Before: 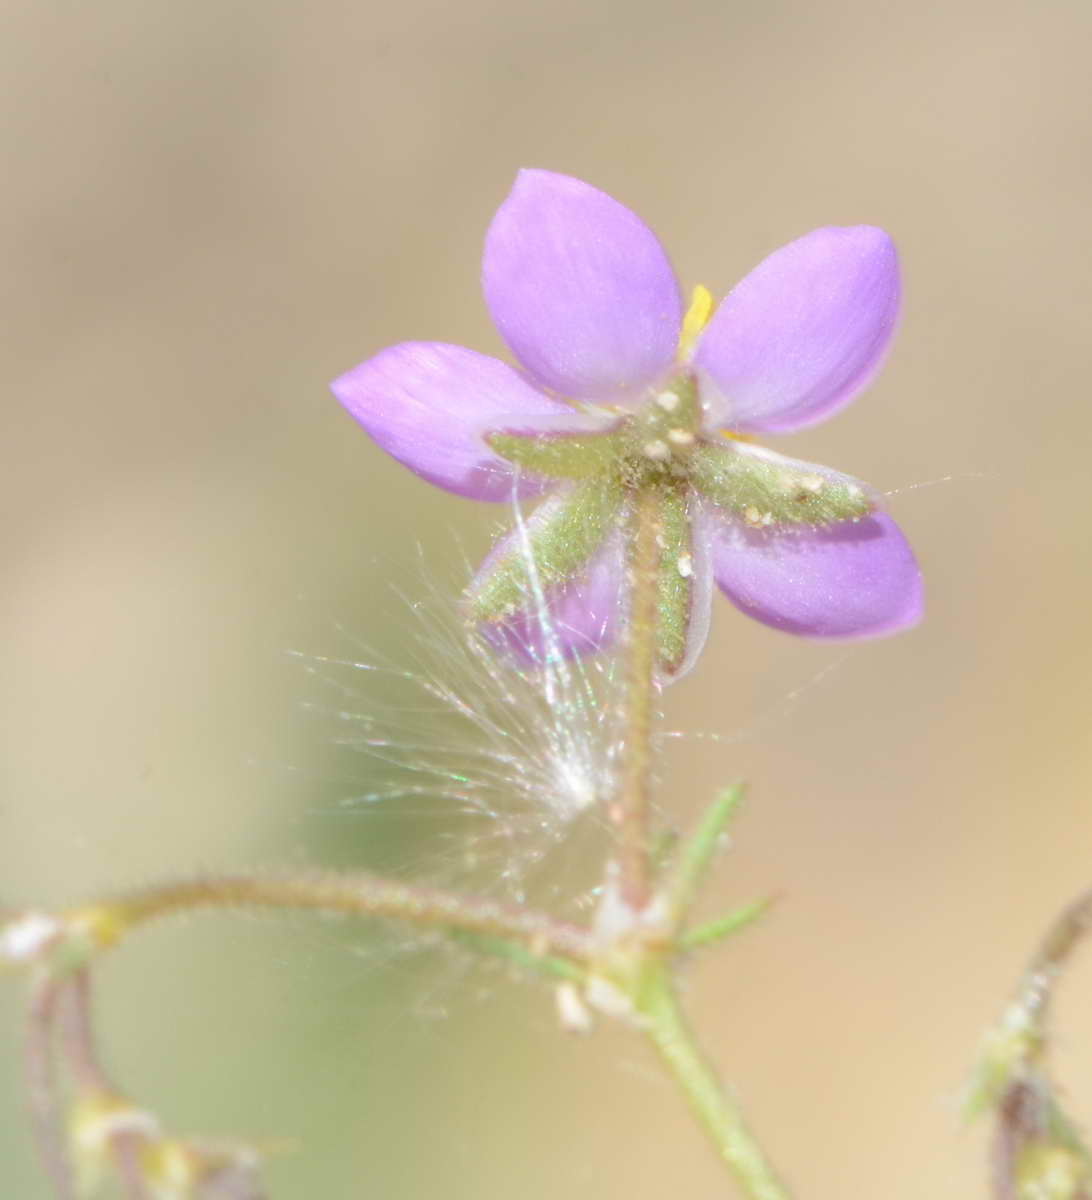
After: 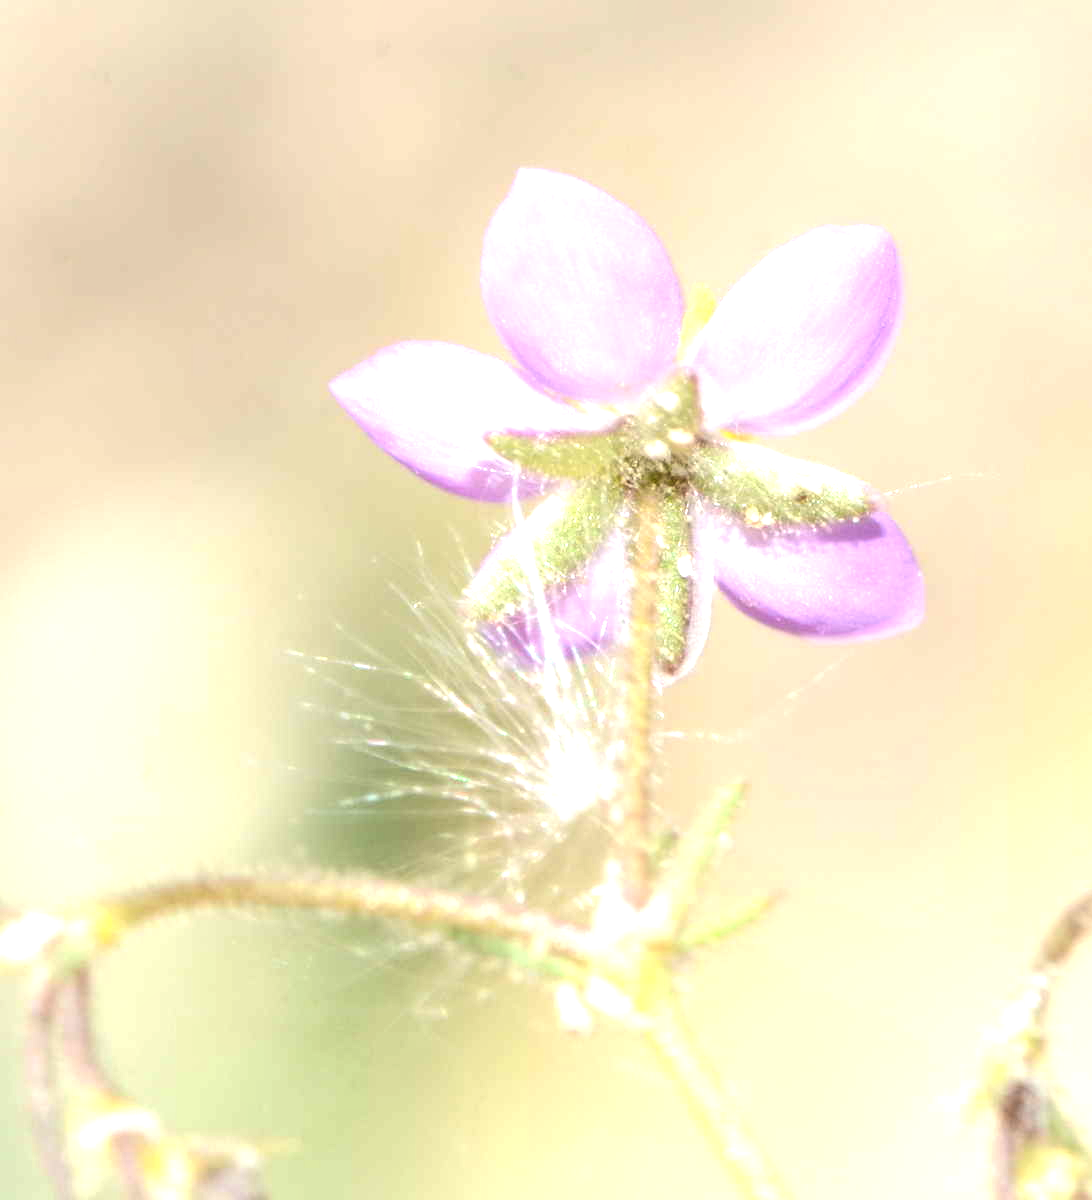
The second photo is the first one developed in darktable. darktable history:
tone equalizer: -8 EV -1.11 EV, -7 EV -1.03 EV, -6 EV -0.89 EV, -5 EV -0.609 EV, -3 EV 0.553 EV, -2 EV 0.884 EV, -1 EV 1 EV, +0 EV 1.06 EV, edges refinement/feathering 500, mask exposure compensation -1.57 EV, preserve details no
local contrast: on, module defaults
